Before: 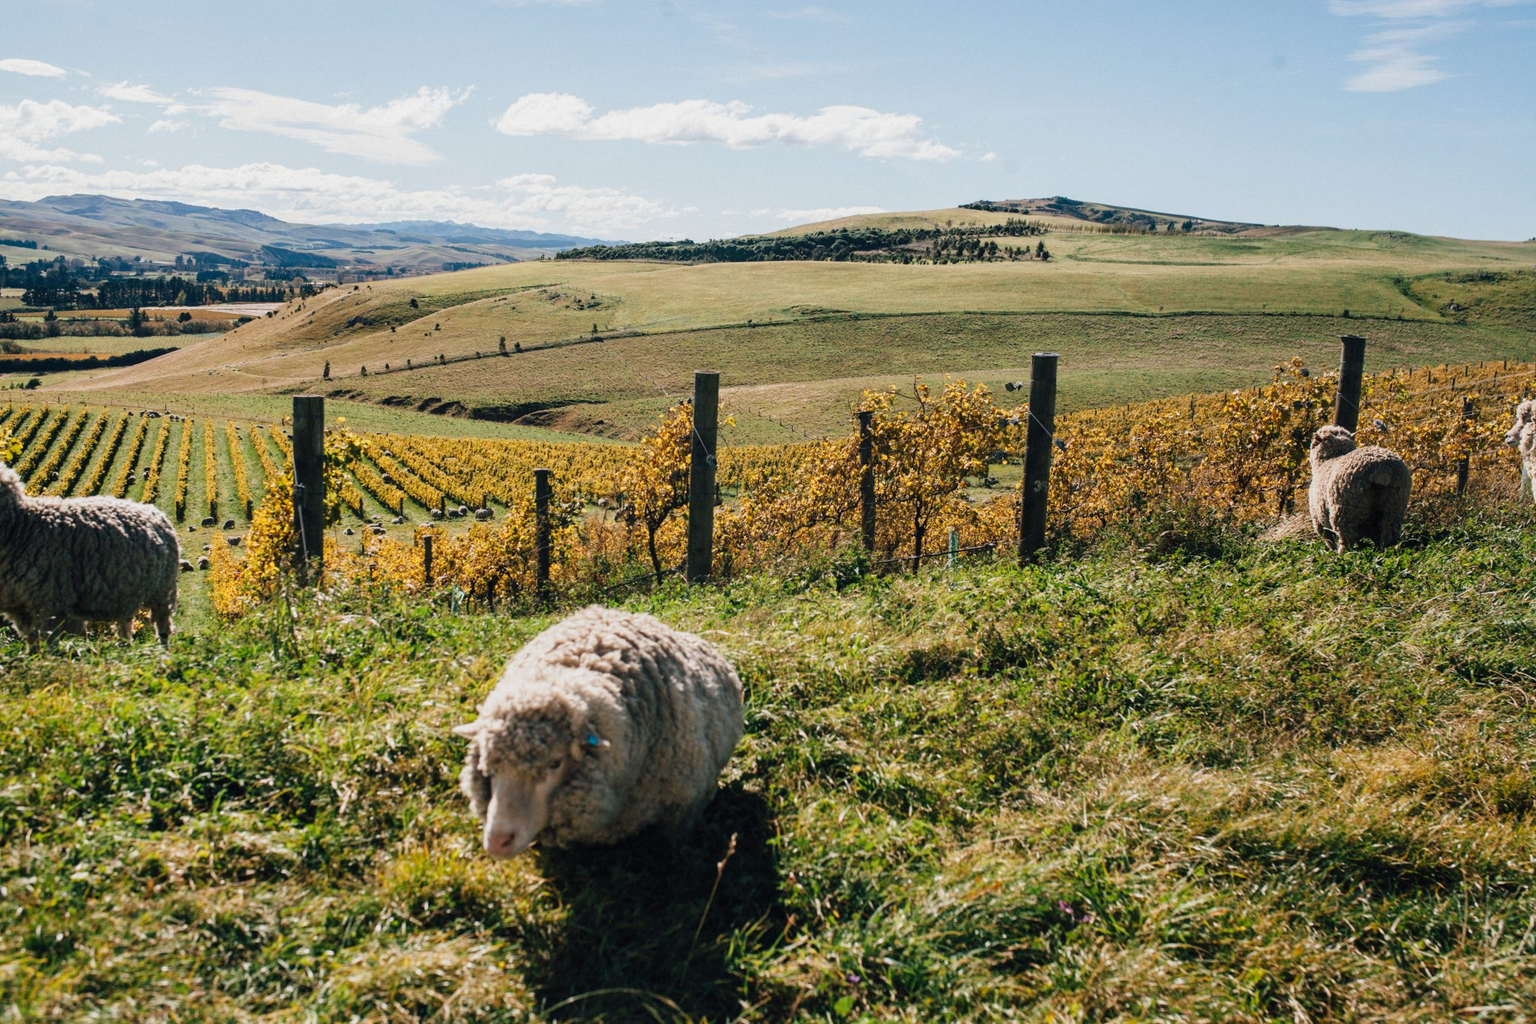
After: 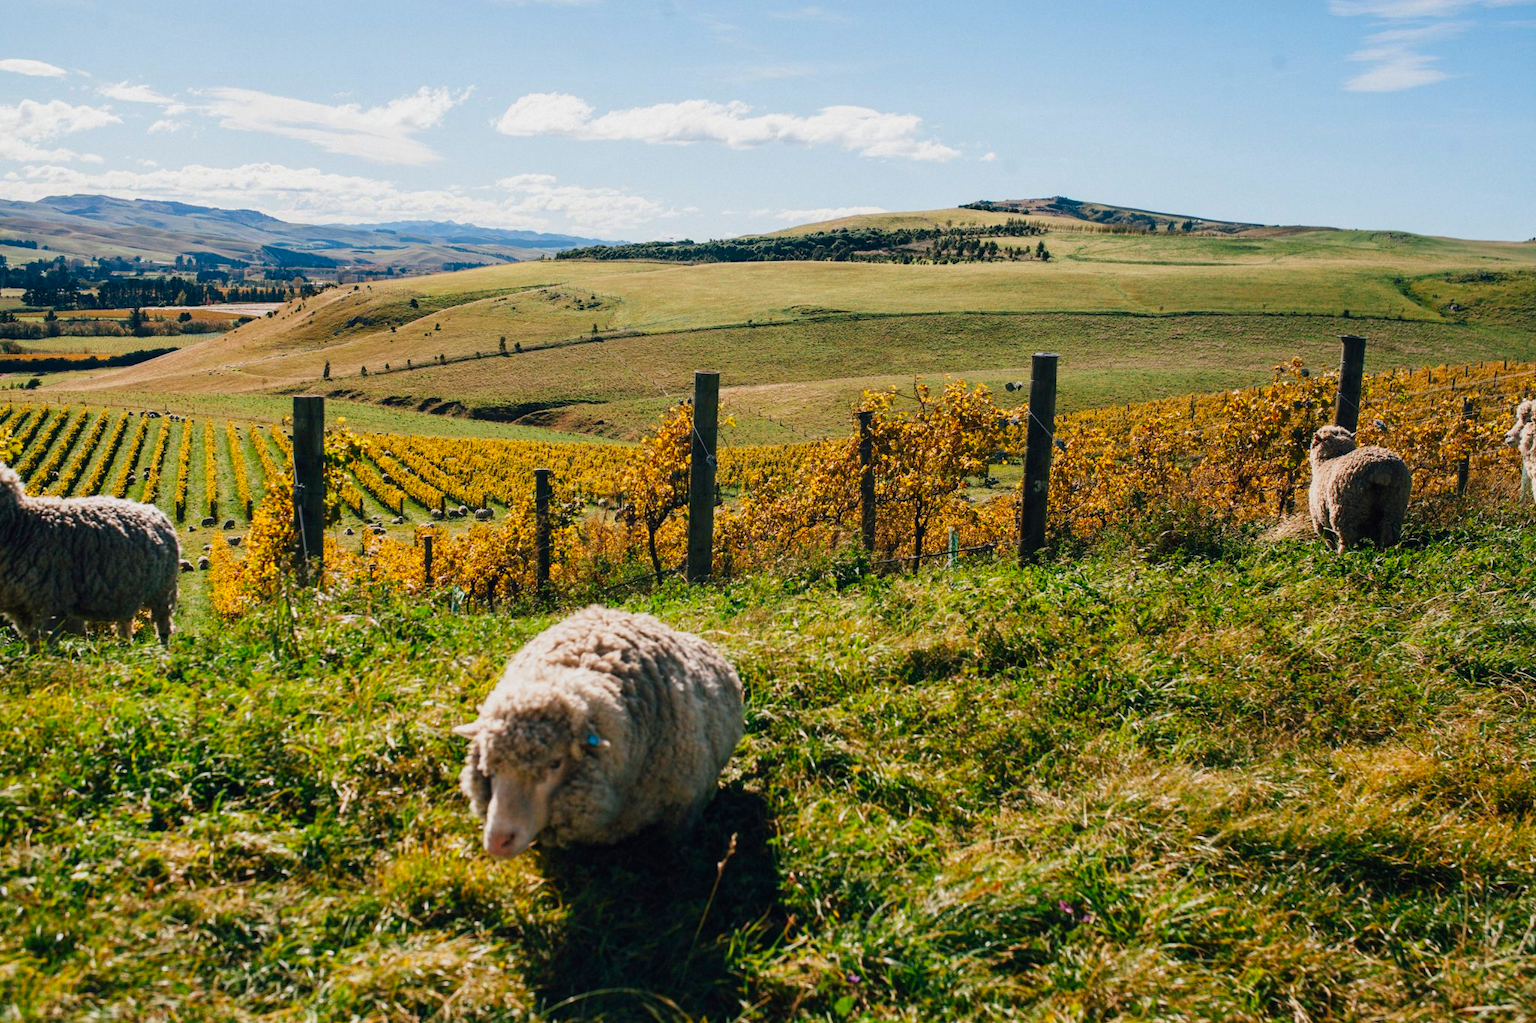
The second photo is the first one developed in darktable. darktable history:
contrast brightness saturation: brightness -0.029, saturation 0.36
